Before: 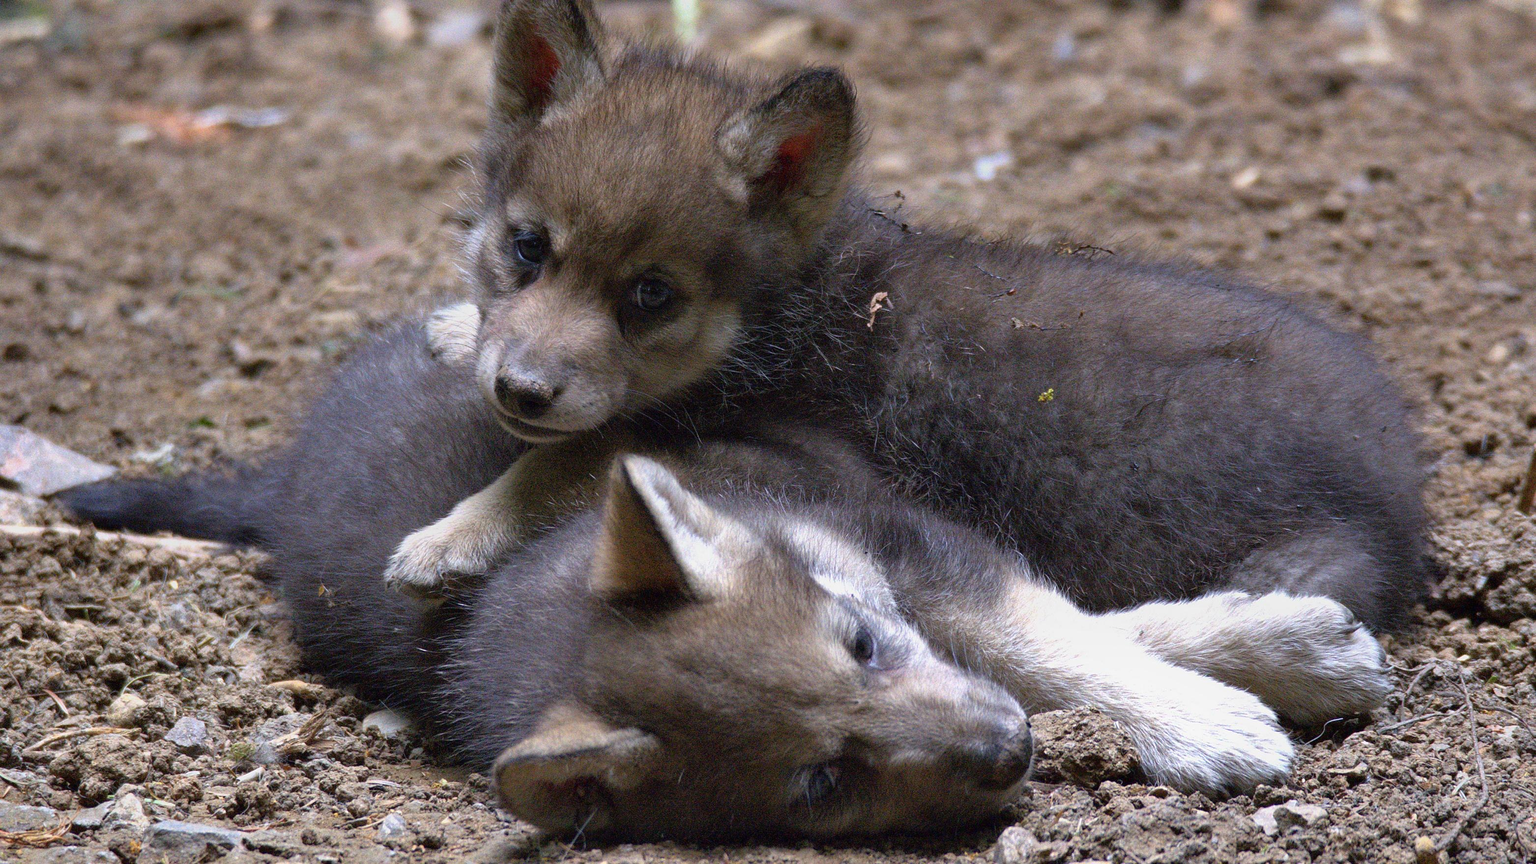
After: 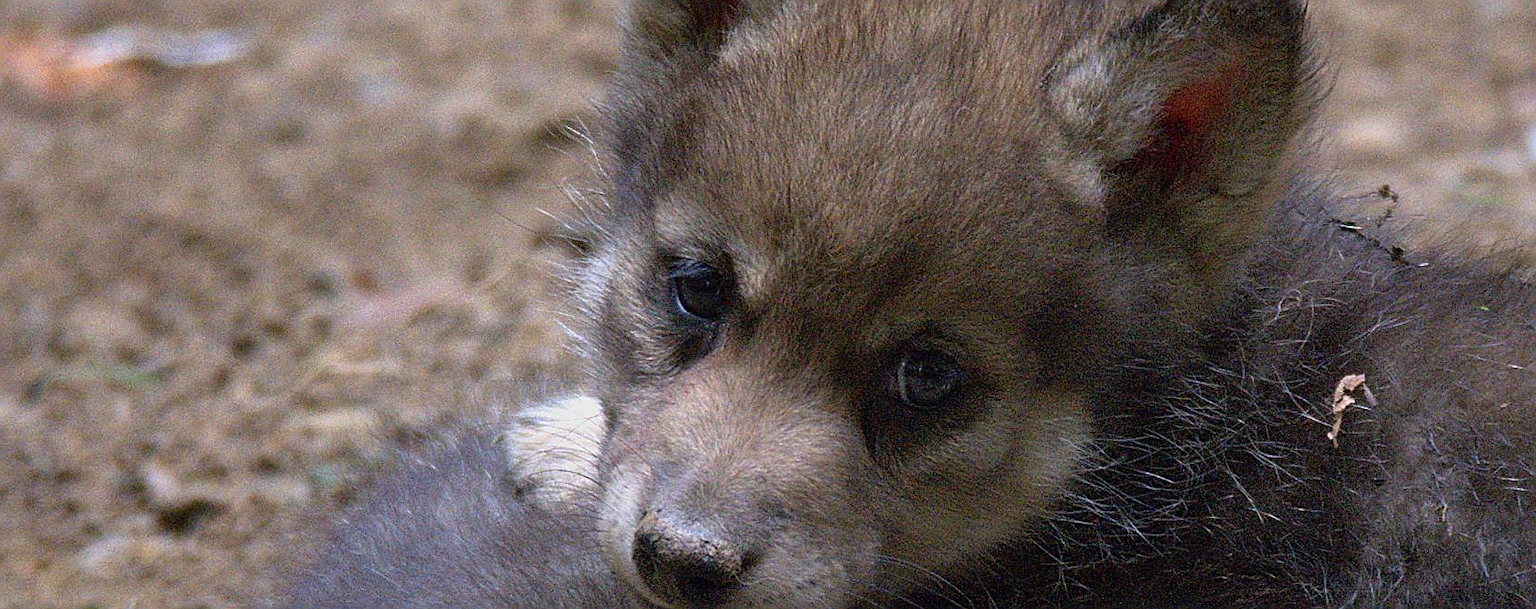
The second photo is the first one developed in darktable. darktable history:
sharpen: amount 0.575
crop: left 10.121%, top 10.631%, right 36.218%, bottom 51.526%
